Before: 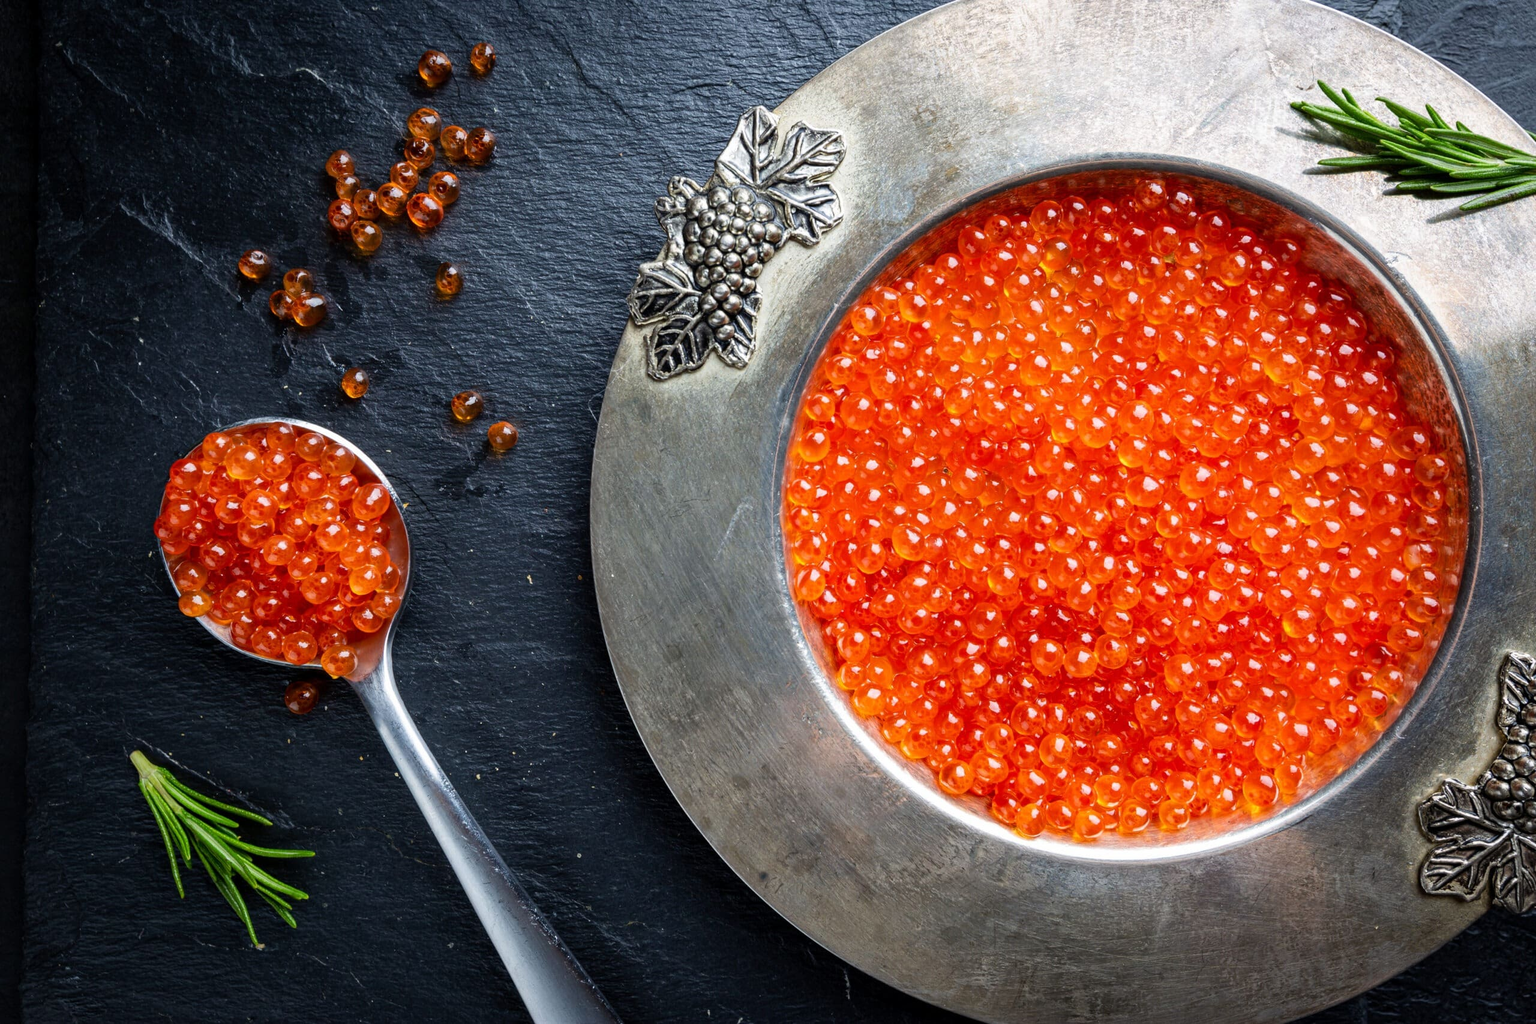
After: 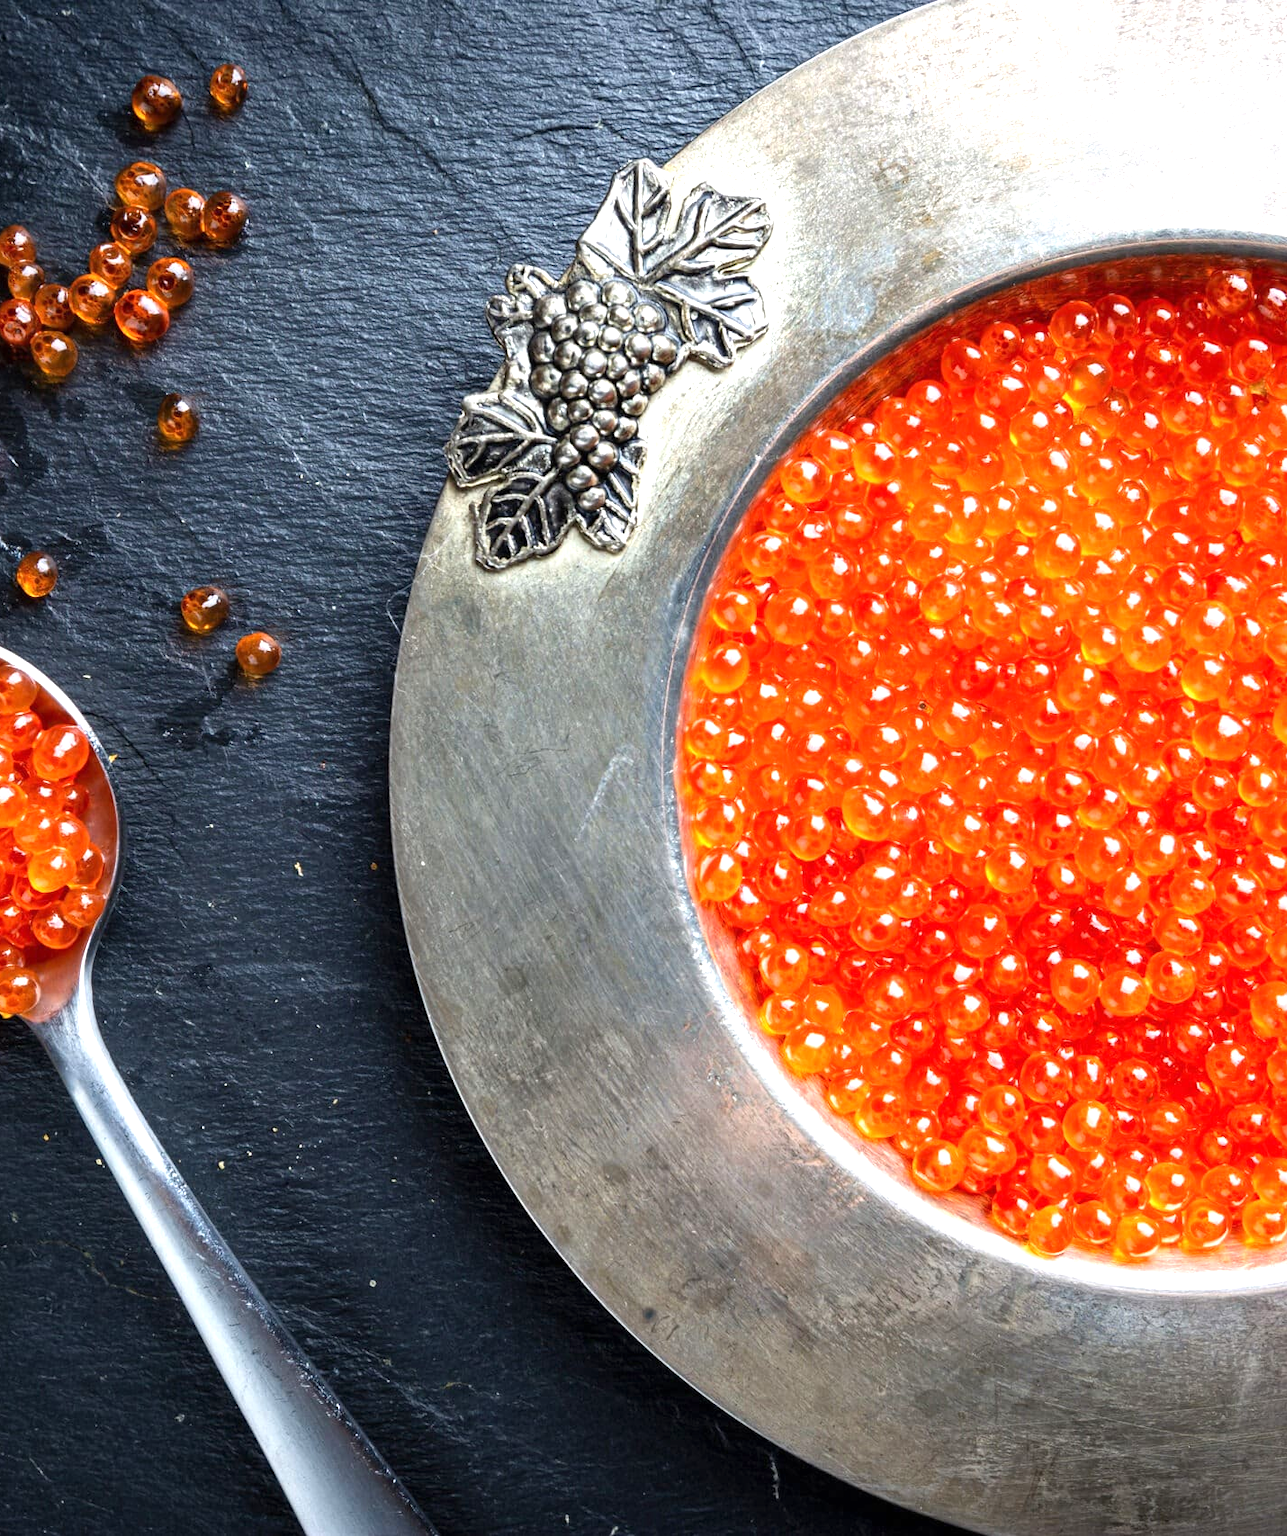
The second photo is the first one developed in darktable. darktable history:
crop: left 21.531%, right 22.554%
exposure: black level correction 0, exposure 0.7 EV, compensate exposure bias true, compensate highlight preservation false
